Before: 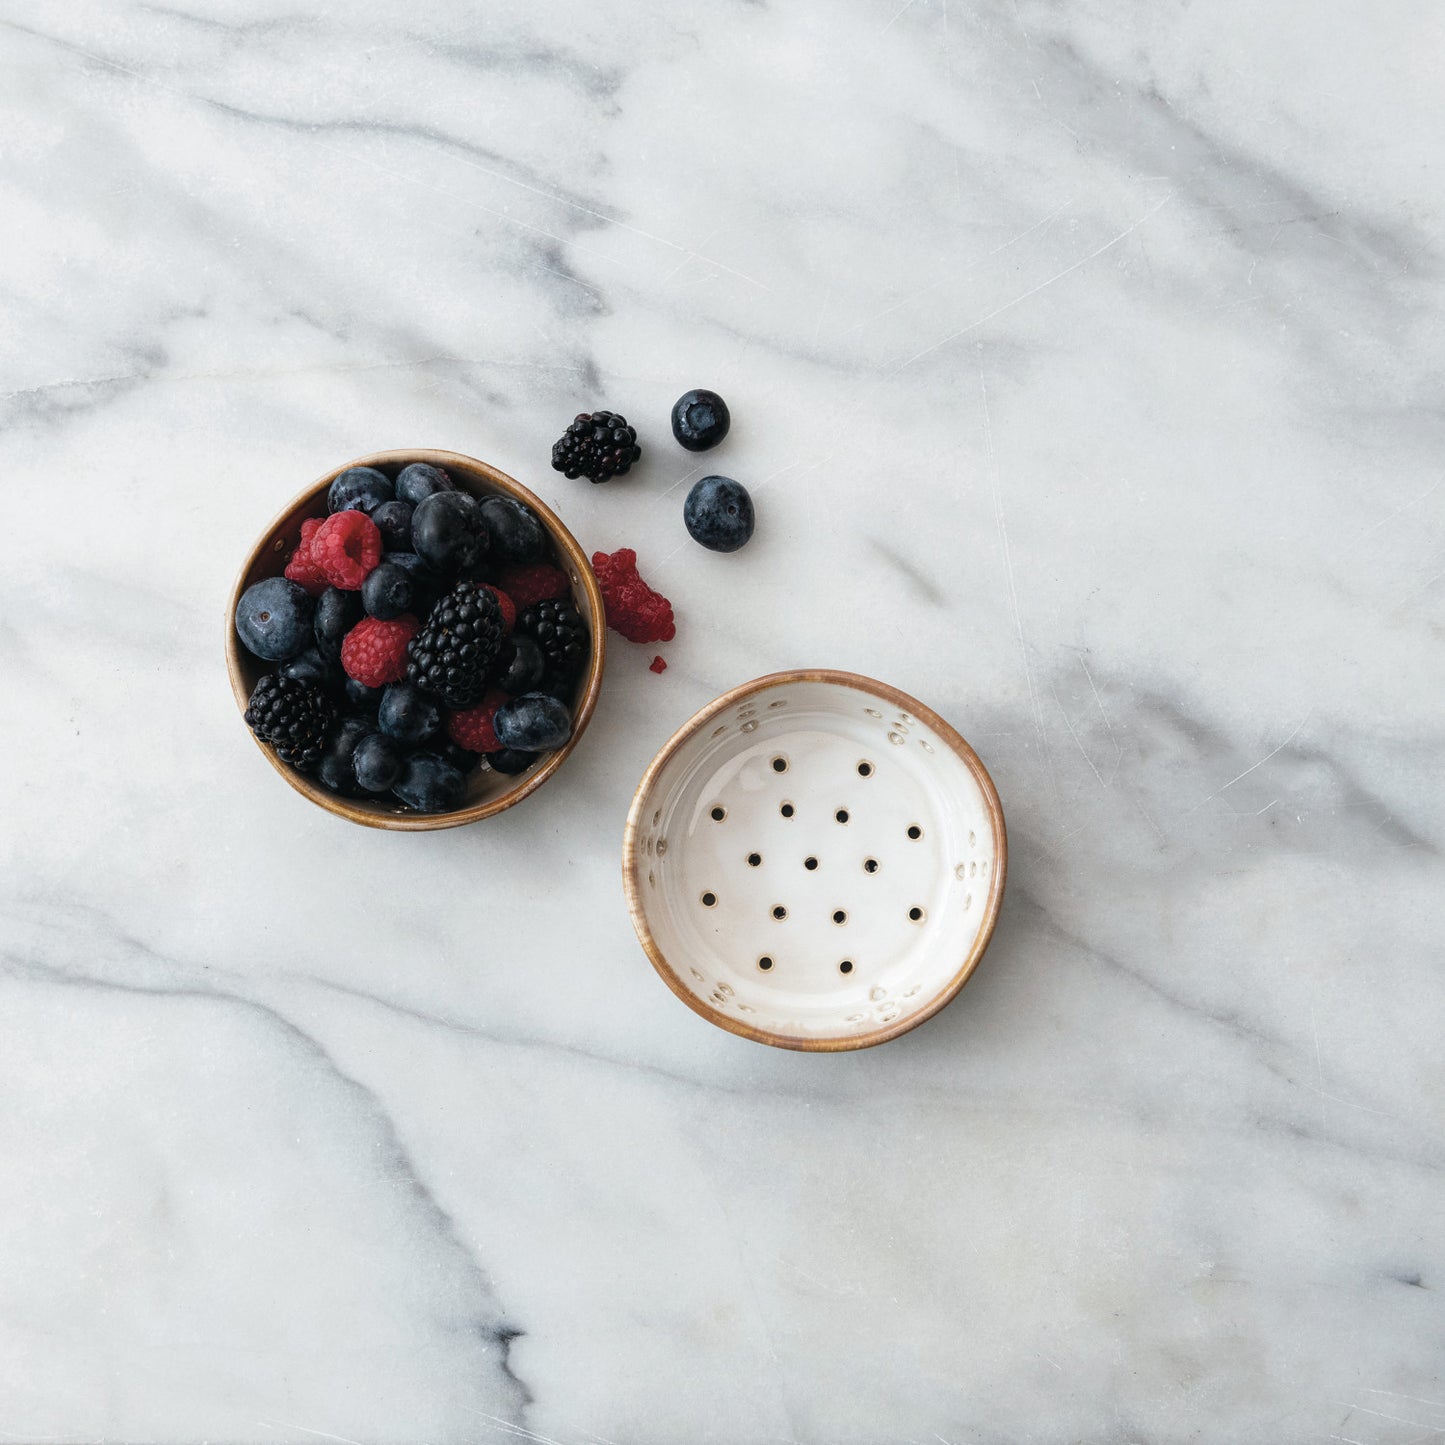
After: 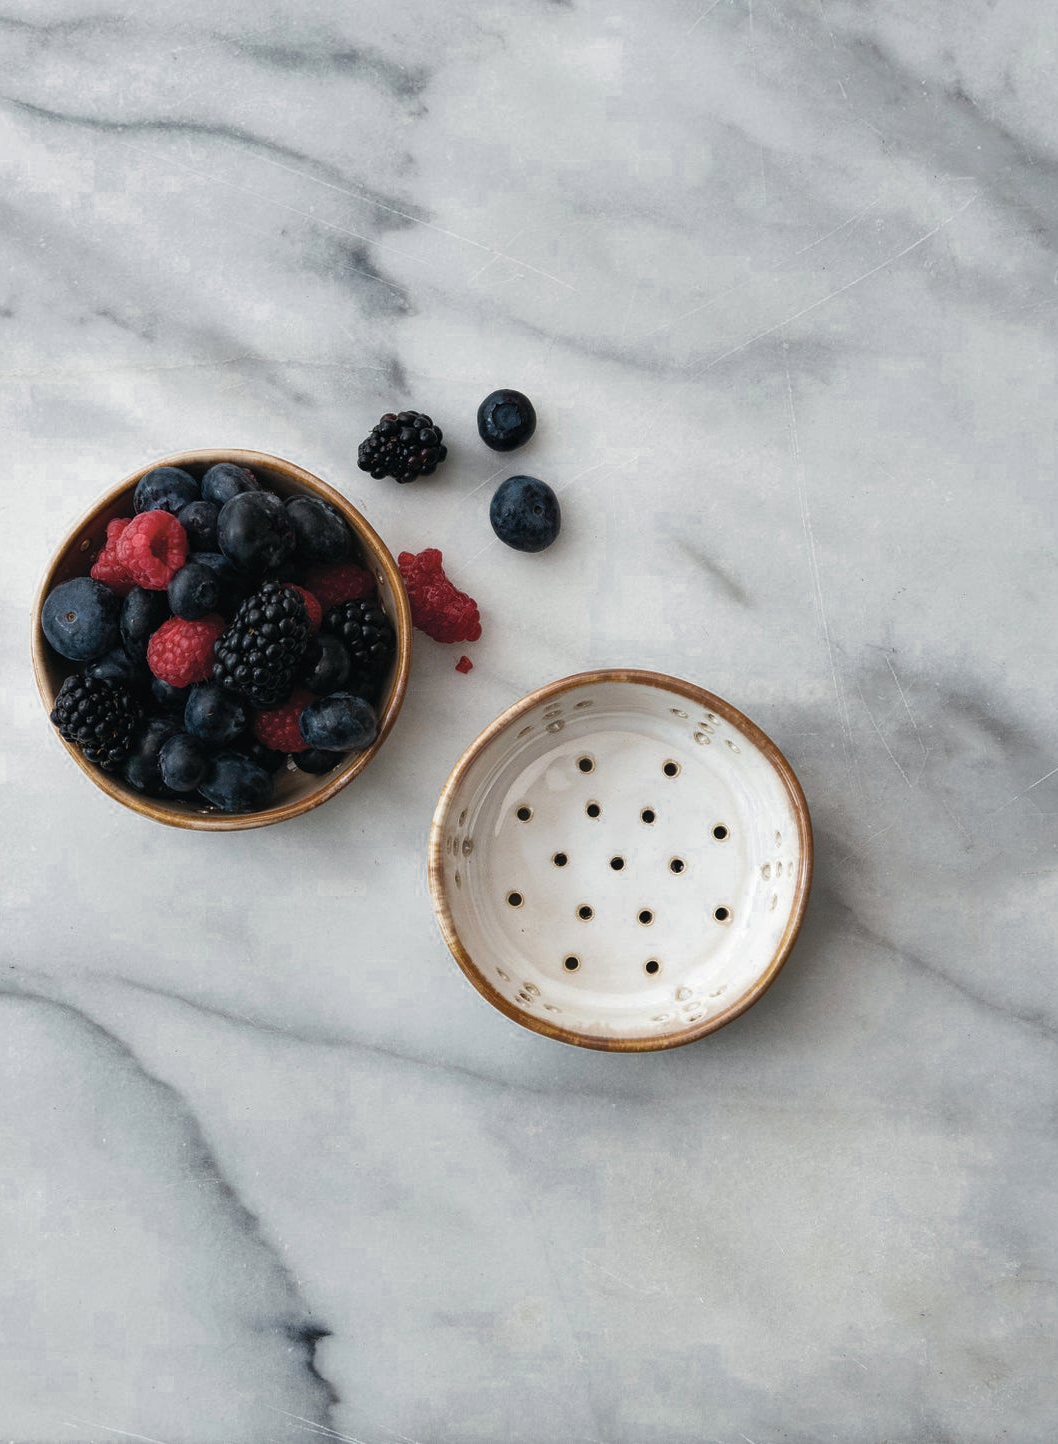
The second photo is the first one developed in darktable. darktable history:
color zones: curves: ch0 [(0, 0.497) (0.143, 0.5) (0.286, 0.5) (0.429, 0.483) (0.571, 0.116) (0.714, -0.006) (0.857, 0.28) (1, 0.497)]
crop: left 13.443%, right 13.31%
shadows and highlights: shadows 25, highlights -48, soften with gaussian
